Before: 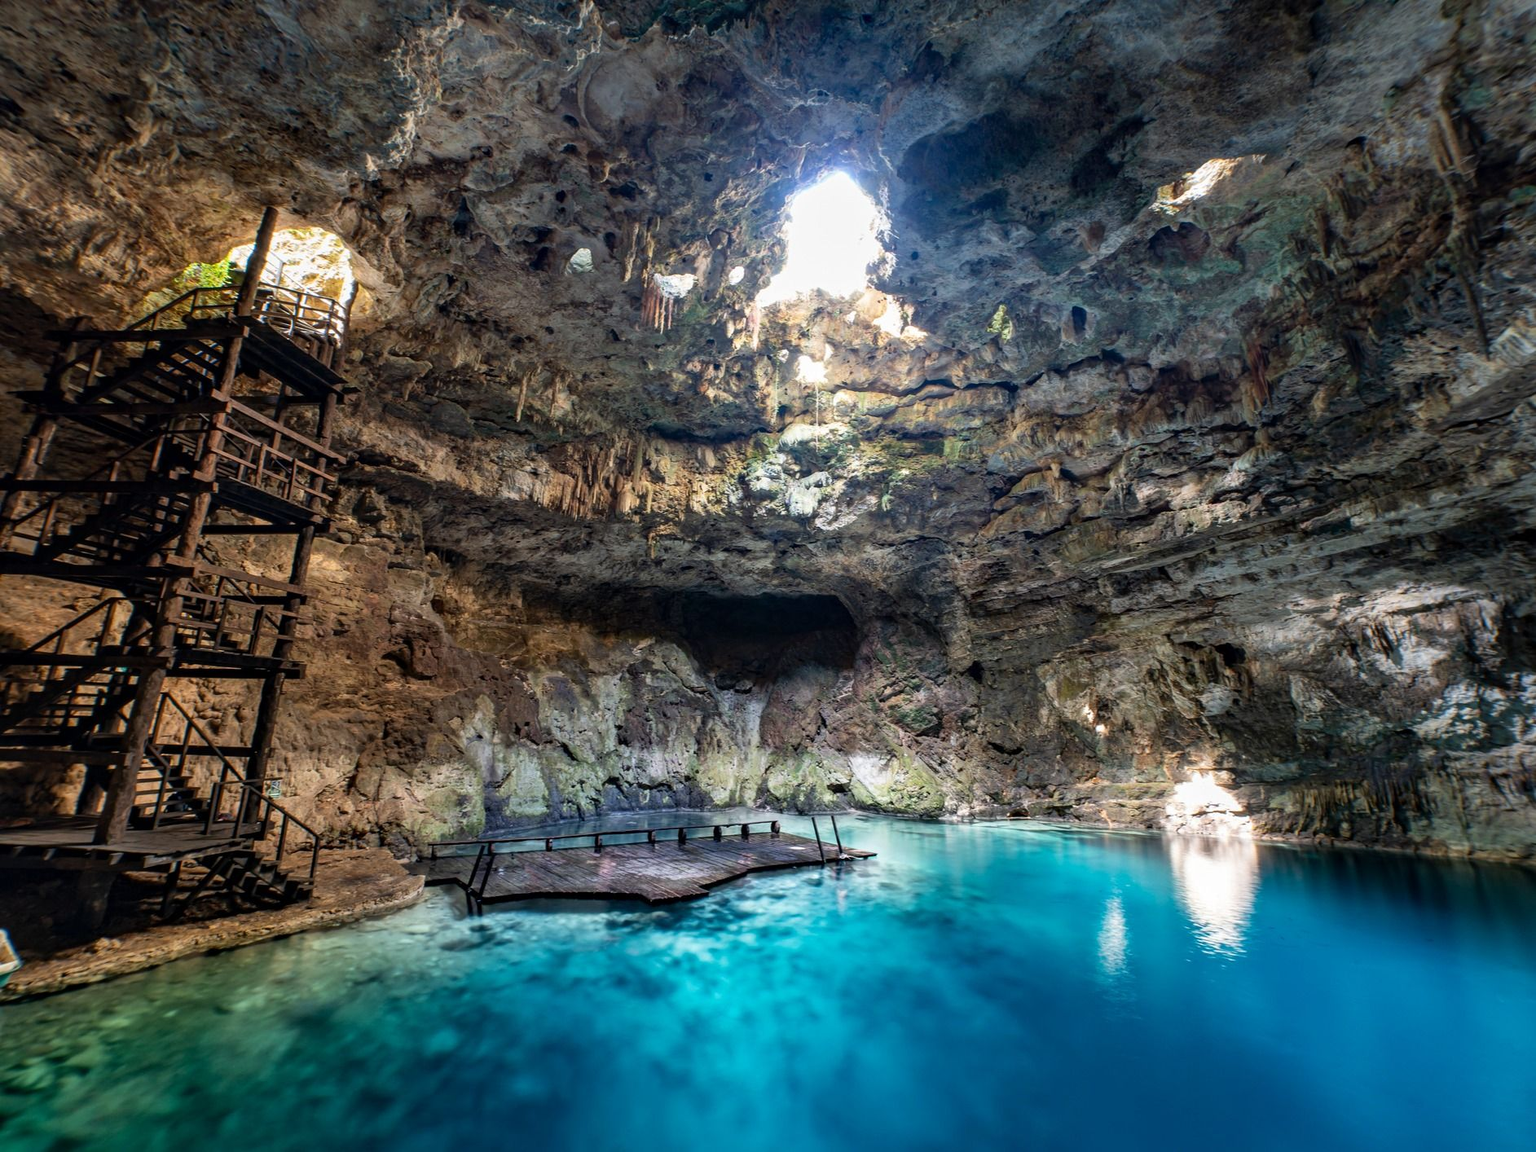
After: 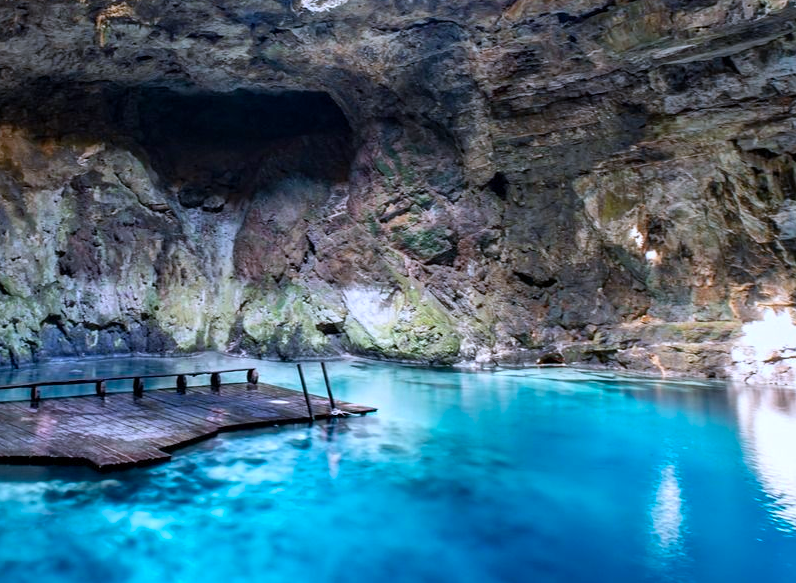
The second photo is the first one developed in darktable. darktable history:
crop: left 37.091%, top 45.197%, right 20.644%, bottom 13.573%
color balance rgb: power › hue 329.17°, highlights gain › chroma 0.183%, highlights gain › hue 331.86°, perceptual saturation grading › global saturation 24.968%
color calibration: illuminant as shot in camera, x 0.37, y 0.382, temperature 4316.28 K
